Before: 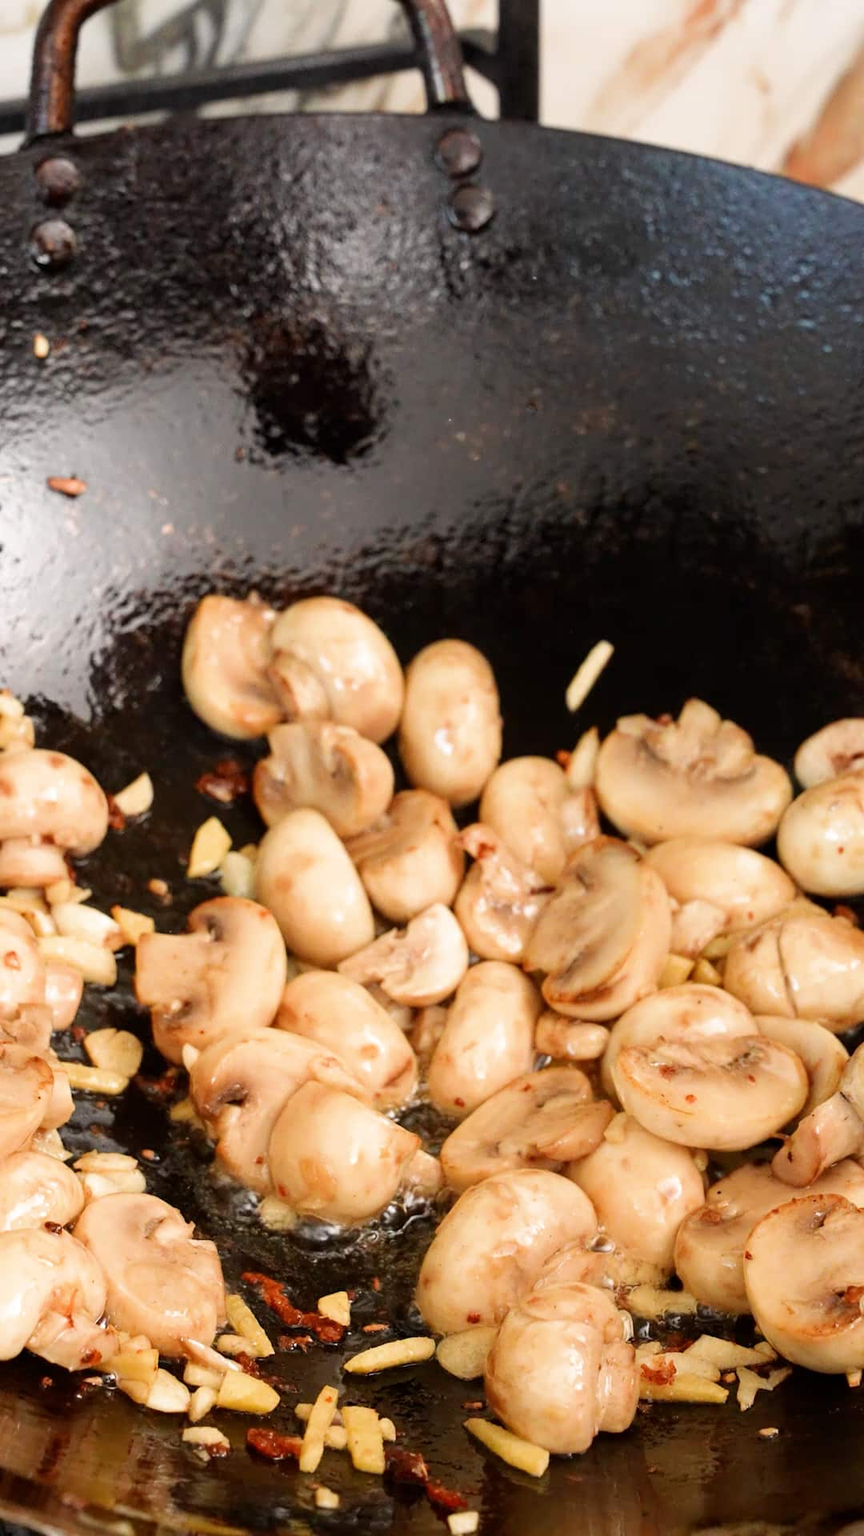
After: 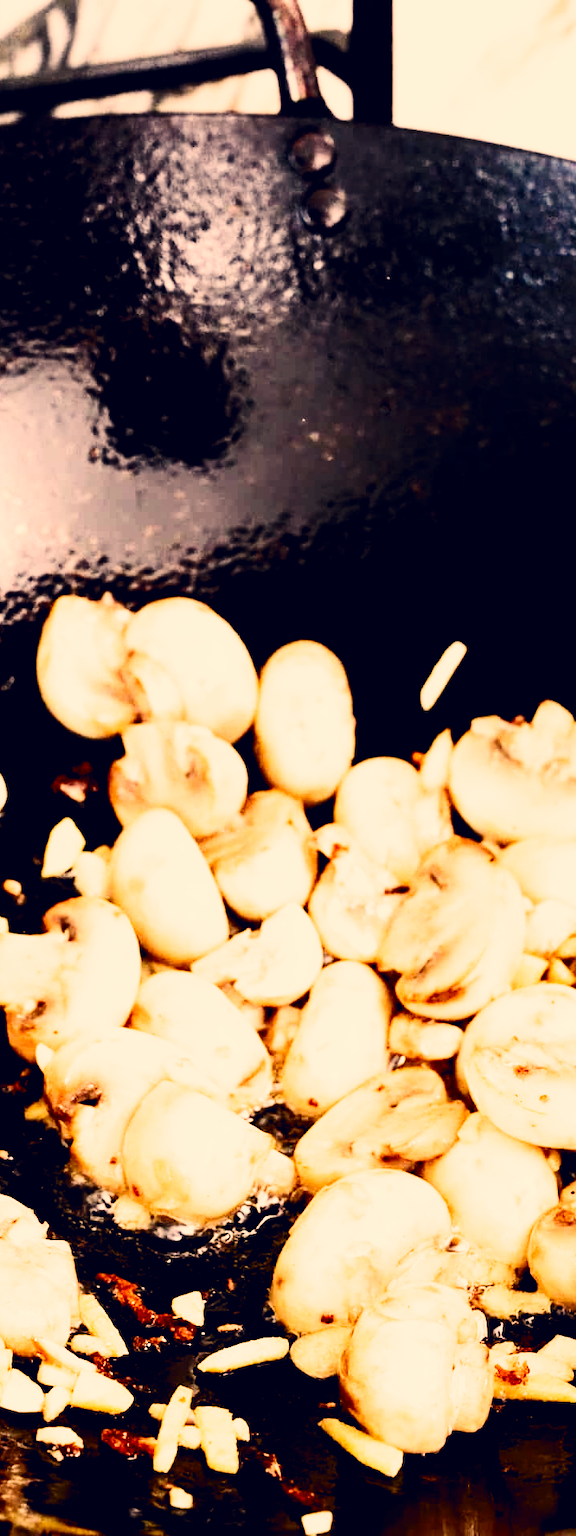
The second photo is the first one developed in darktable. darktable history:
crop: left 17.033%, right 16.292%
color correction: highlights a* 19.92, highlights b* 28.26, shadows a* 3.38, shadows b* -17.66, saturation 0.718
tone equalizer: -8 EV -0.769 EV, -7 EV -0.689 EV, -6 EV -0.581 EV, -5 EV -0.378 EV, -3 EV 0.37 EV, -2 EV 0.6 EV, -1 EV 0.7 EV, +0 EV 0.729 EV, mask exposure compensation -0.494 EV
filmic rgb: black relative exposure -5.07 EV, white relative exposure 3.99 EV, threshold 2.96 EV, hardness 2.88, contrast 1.406, highlights saturation mix -21.26%, add noise in highlights 0, preserve chrominance no, color science v3 (2019), use custom middle-gray values true, contrast in highlights soft, enable highlight reconstruction true
contrast brightness saturation: contrast 0.408, brightness 0.049, saturation 0.255
